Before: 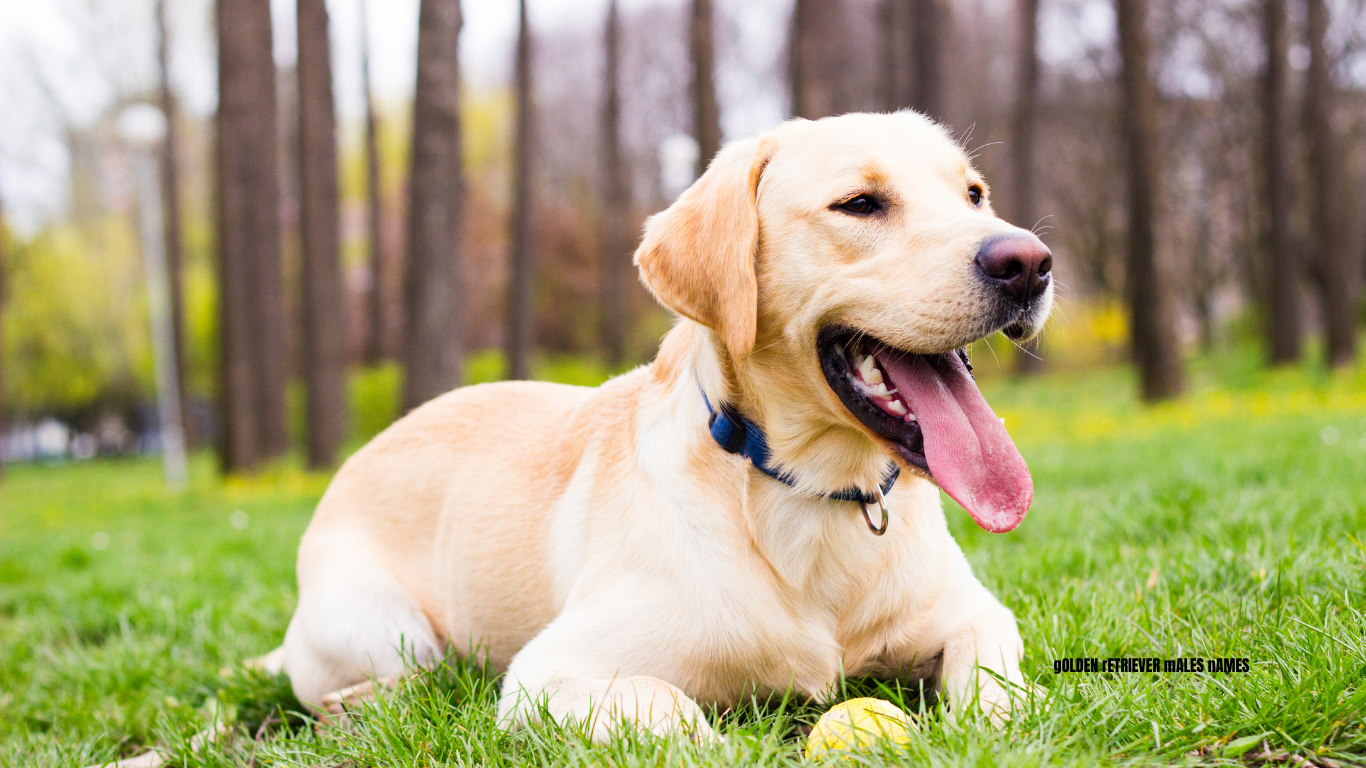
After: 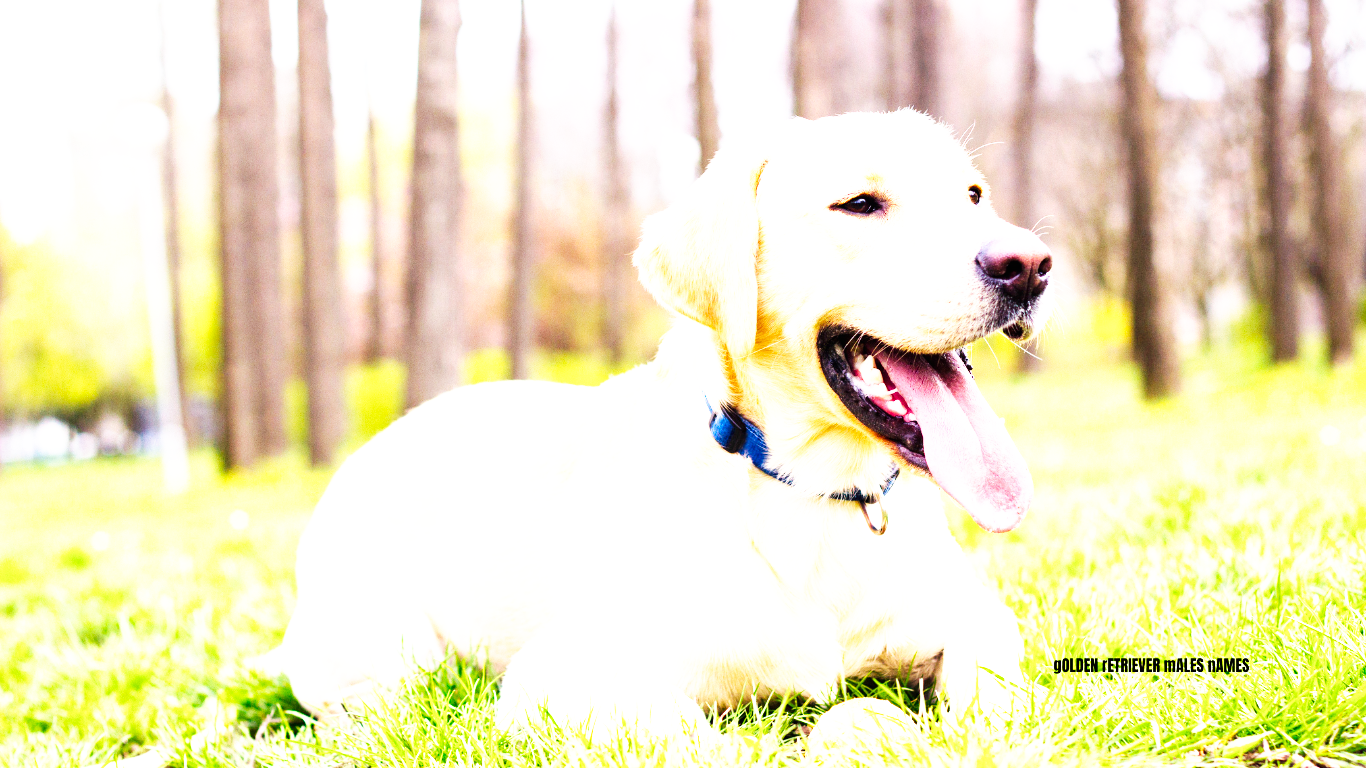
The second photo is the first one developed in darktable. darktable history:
exposure: black level correction 0, exposure 1 EV, compensate exposure bias true, compensate highlight preservation false
base curve: curves: ch0 [(0, 0) (0.007, 0.004) (0.027, 0.03) (0.046, 0.07) (0.207, 0.54) (0.442, 0.872) (0.673, 0.972) (1, 1)], preserve colors none
